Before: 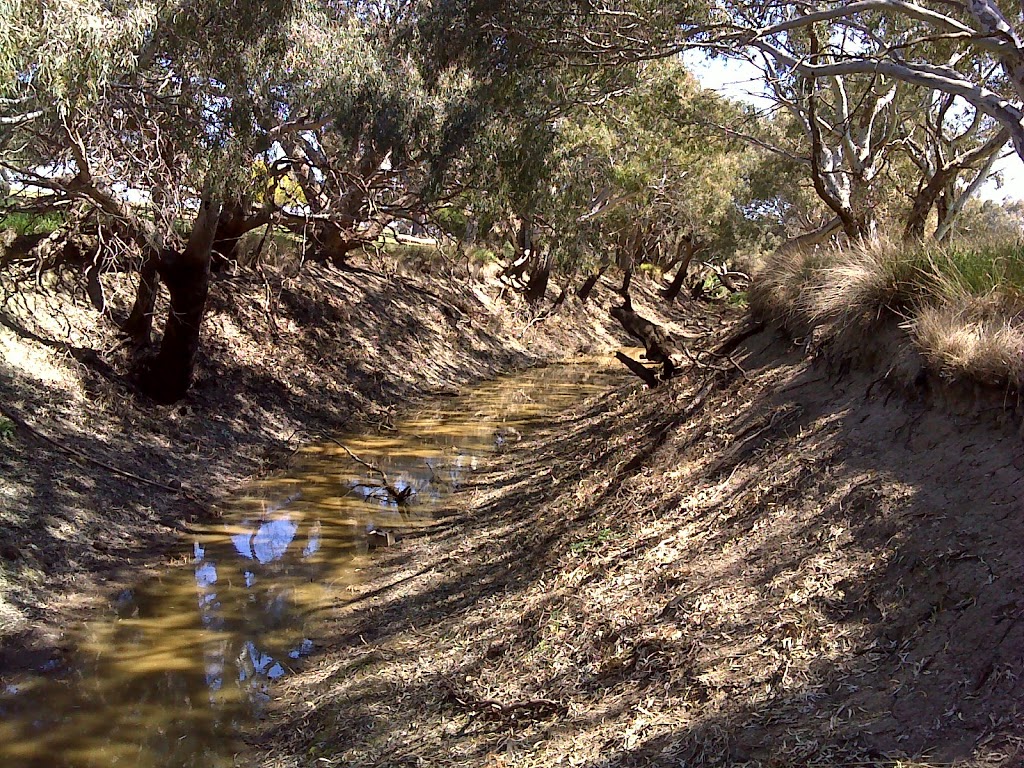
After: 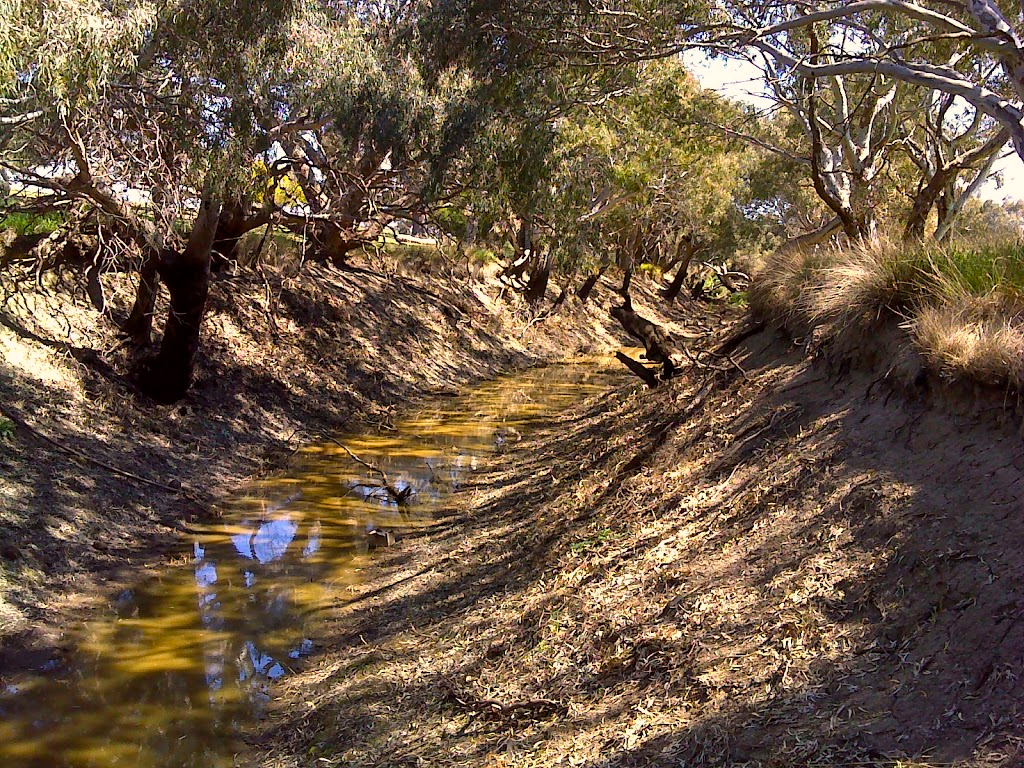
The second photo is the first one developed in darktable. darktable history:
color balance rgb: highlights gain › chroma 2.061%, highlights gain › hue 64.89°, perceptual saturation grading › global saturation 30.685%
